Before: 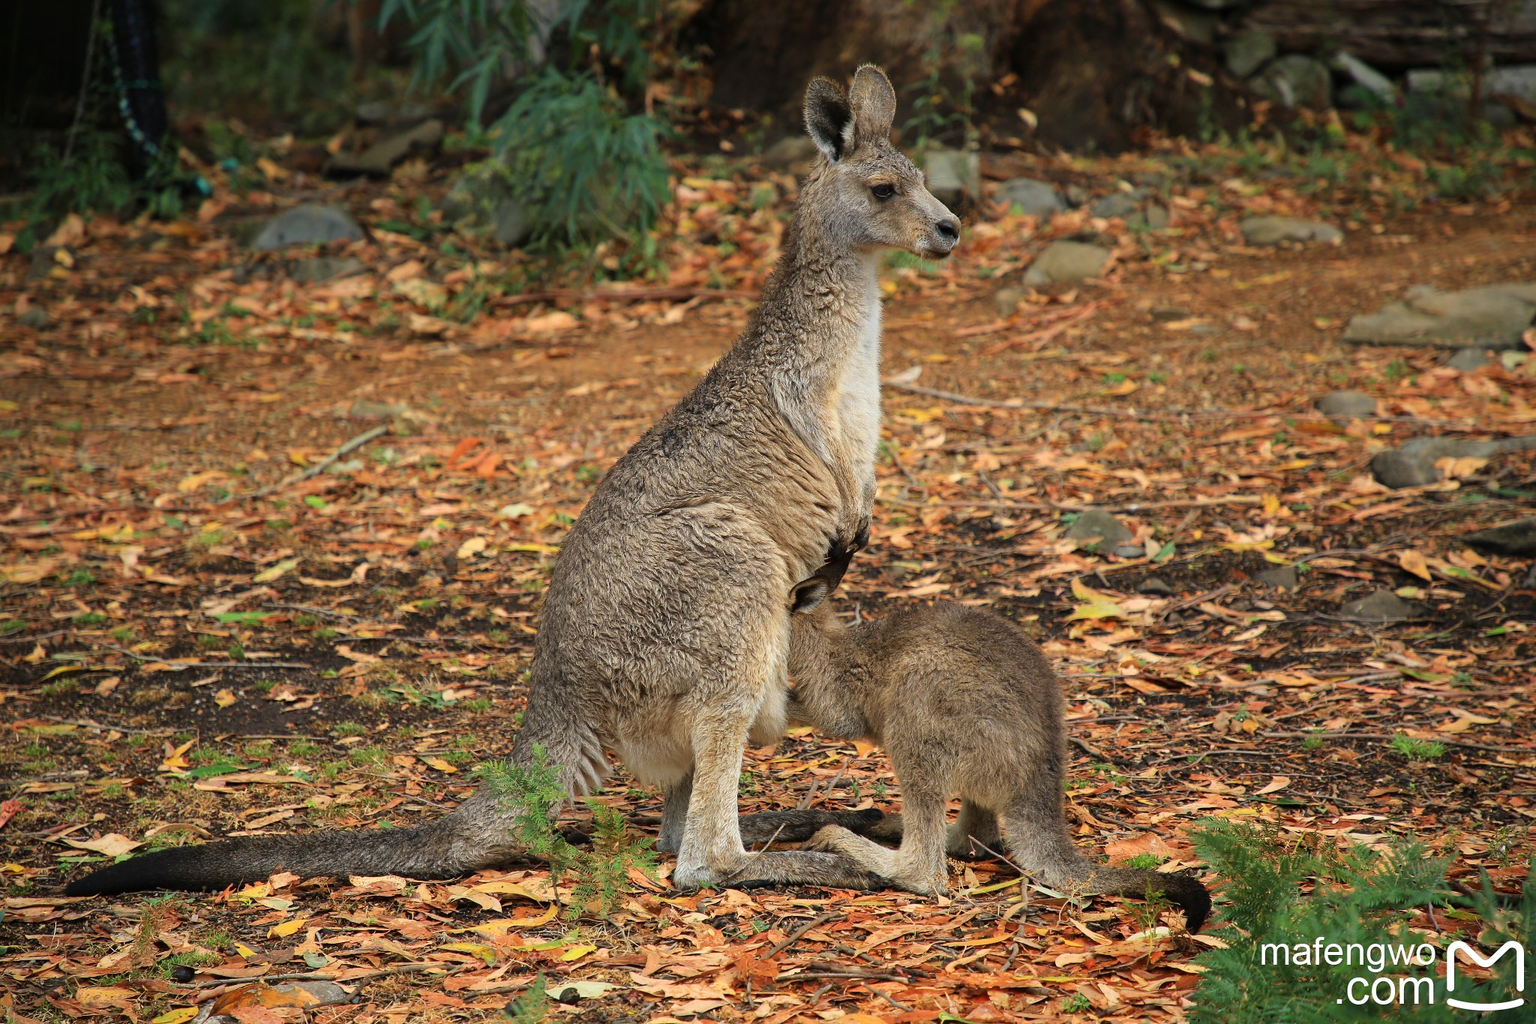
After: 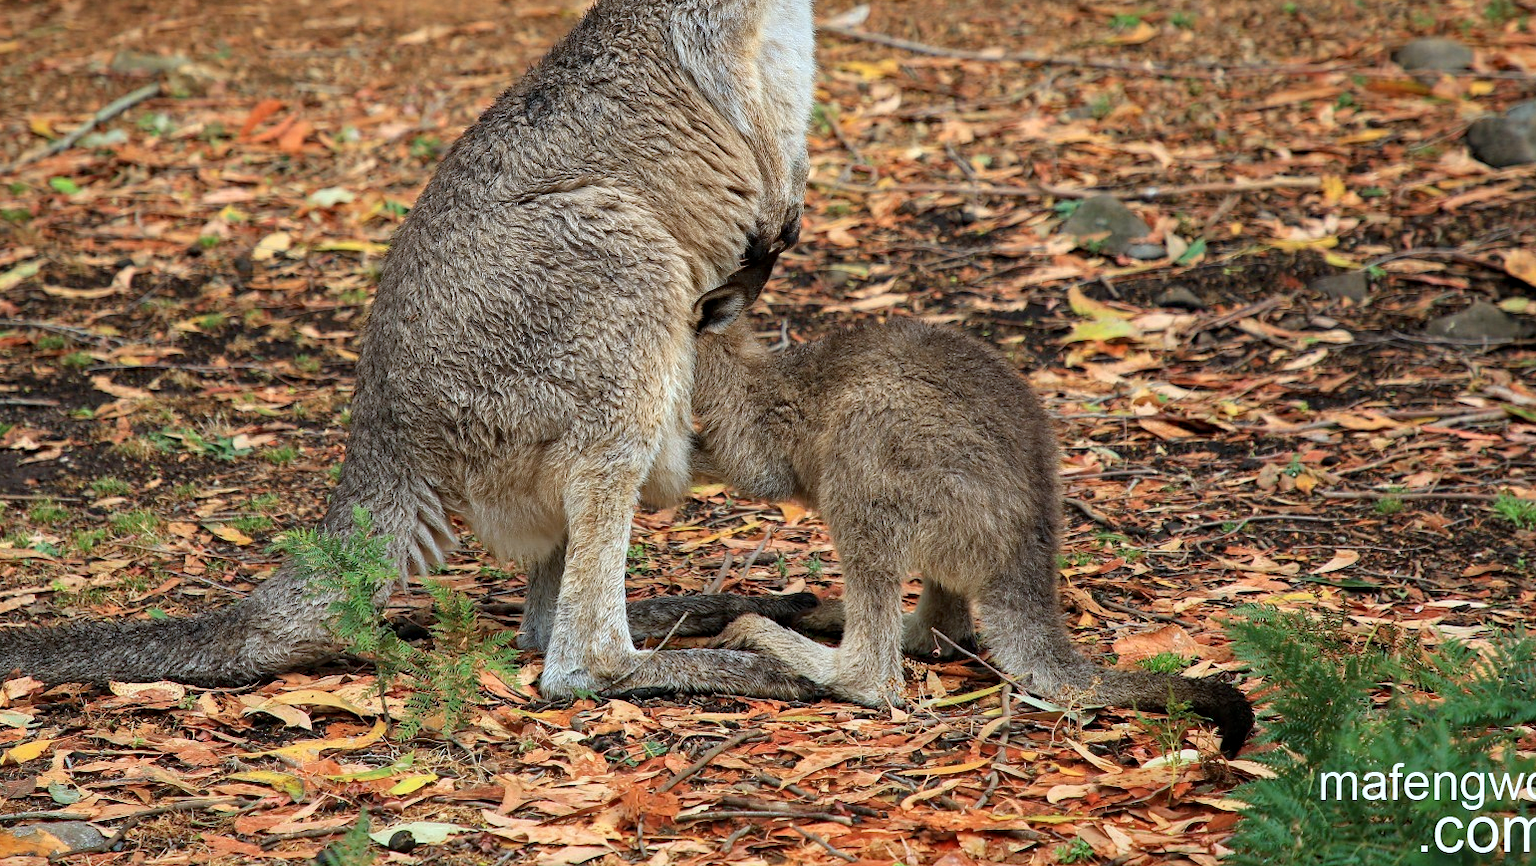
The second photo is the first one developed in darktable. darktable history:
color correction: highlights a* -4.01, highlights b* -10.84
crop and rotate: left 17.422%, top 35.423%, right 7.271%, bottom 0.813%
haze removal: compatibility mode true, adaptive false
local contrast: highlights 101%, shadows 102%, detail 131%, midtone range 0.2
